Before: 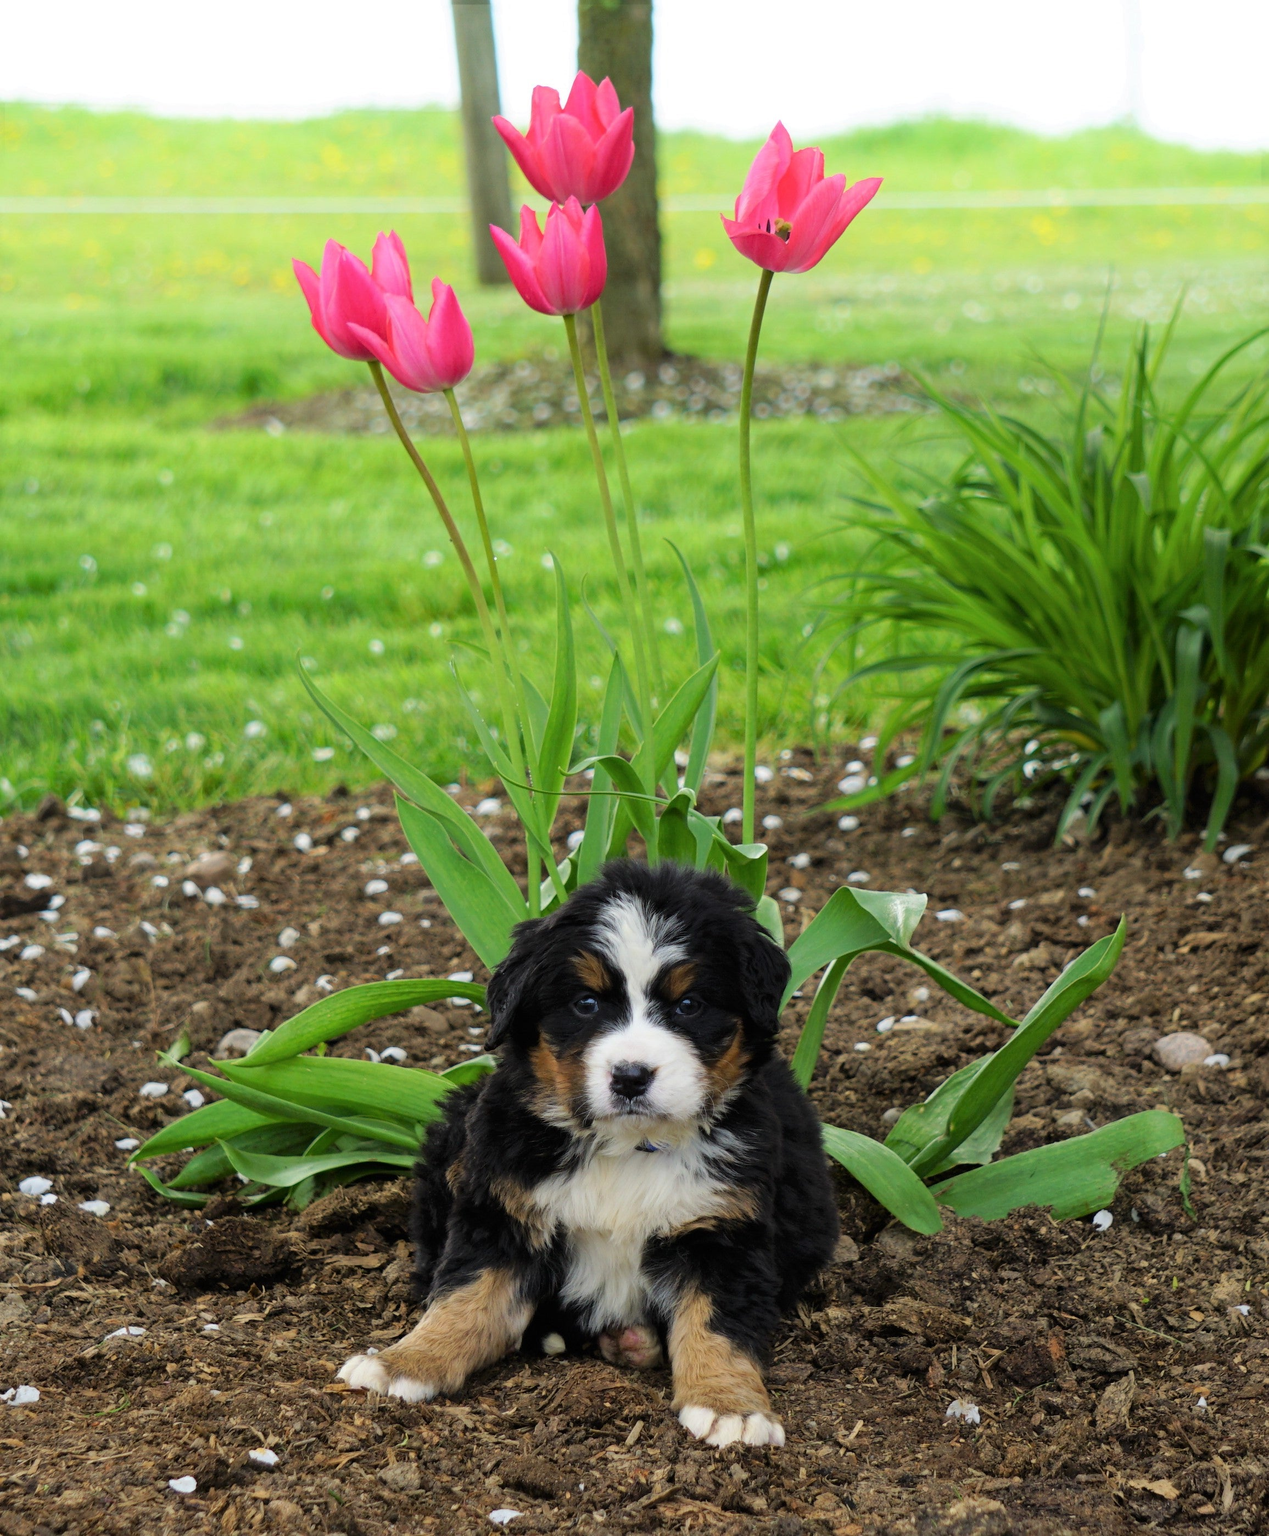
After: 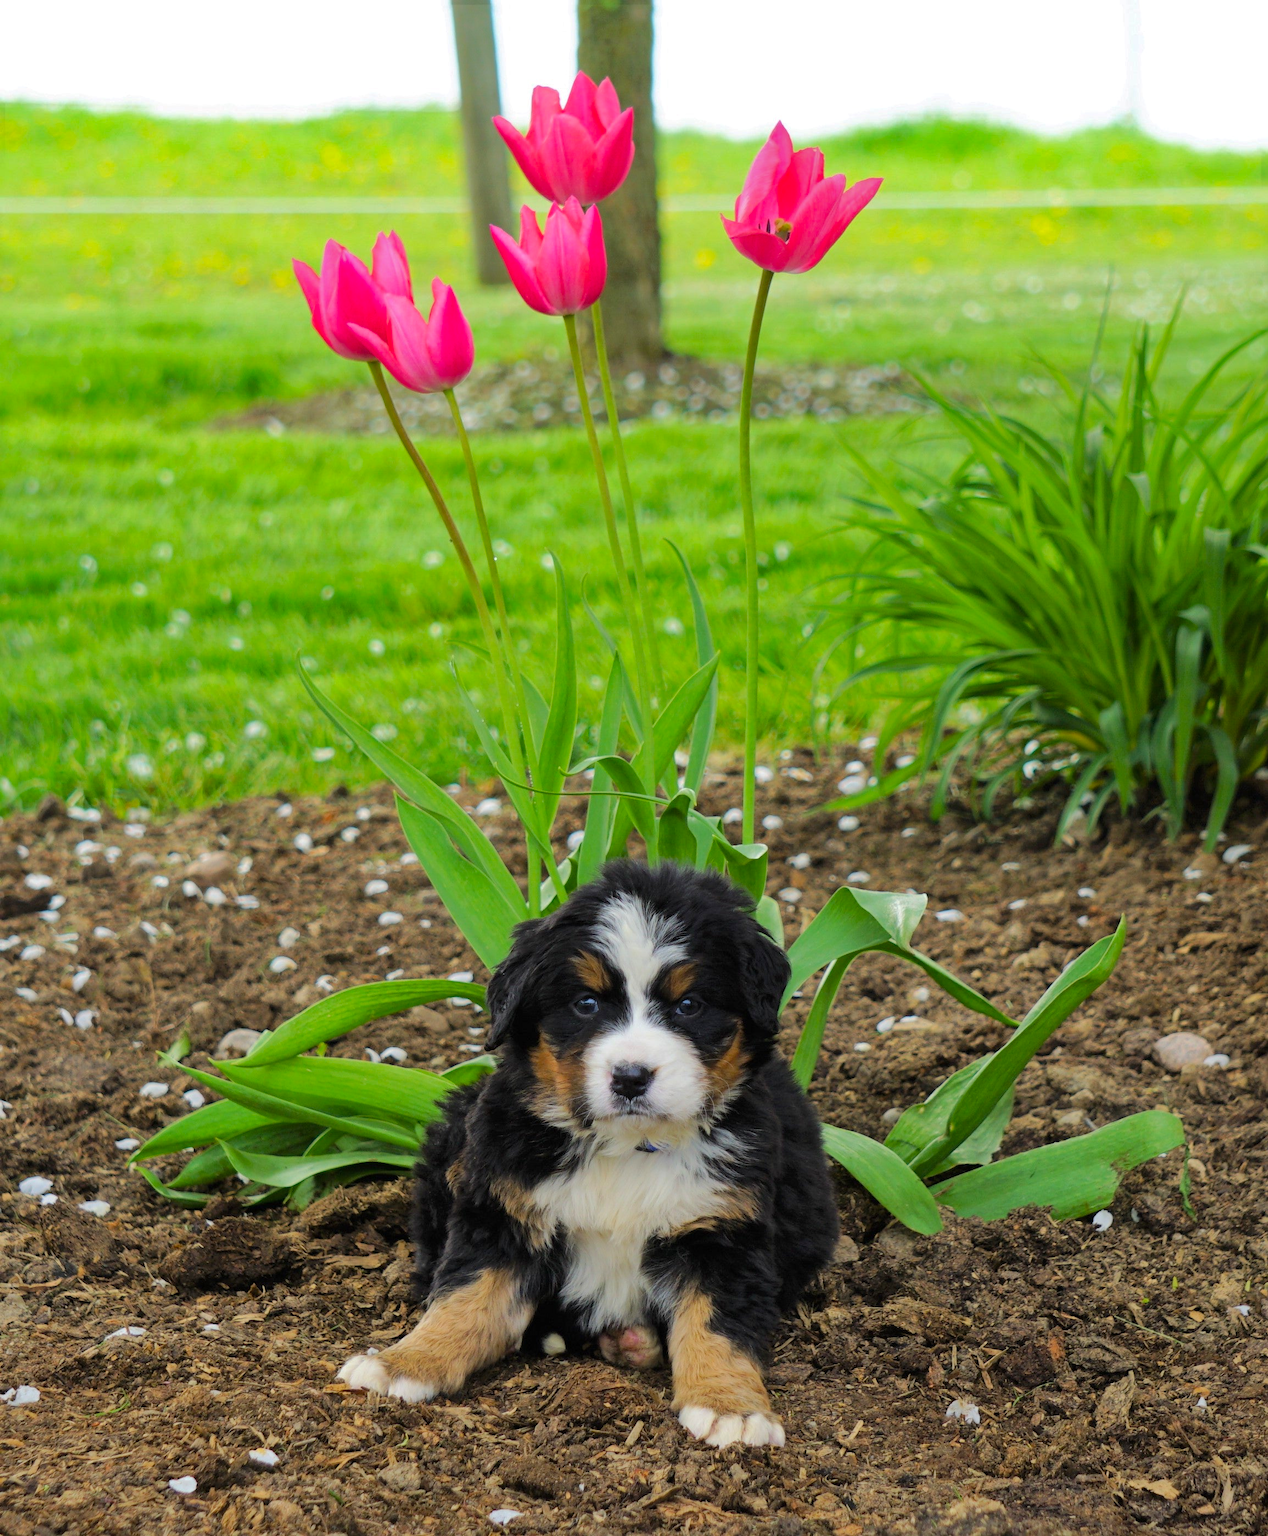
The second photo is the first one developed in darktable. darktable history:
color balance rgb: perceptual saturation grading › global saturation 9.633%, perceptual brilliance grading › mid-tones 9.339%, perceptual brilliance grading › shadows 14.722%, global vibrance 9.472%
shadows and highlights: shadows 30.17
